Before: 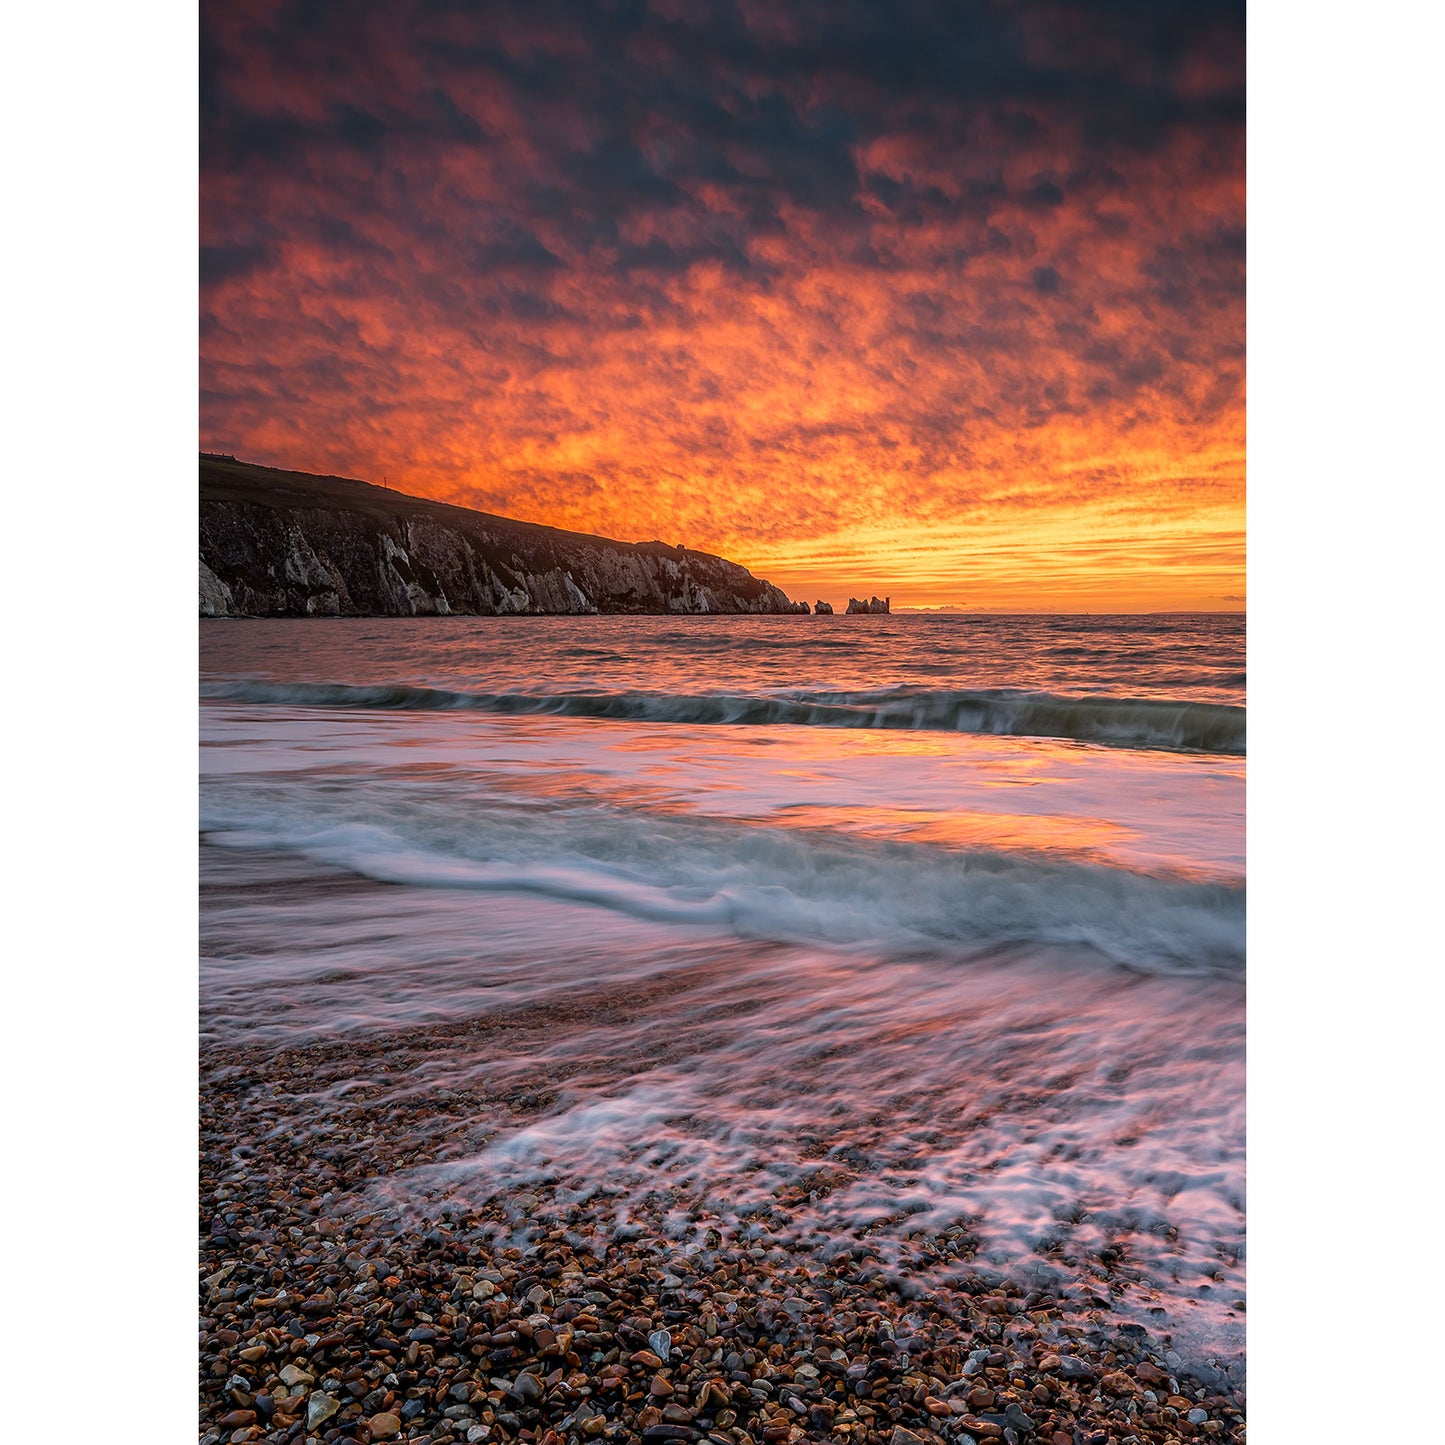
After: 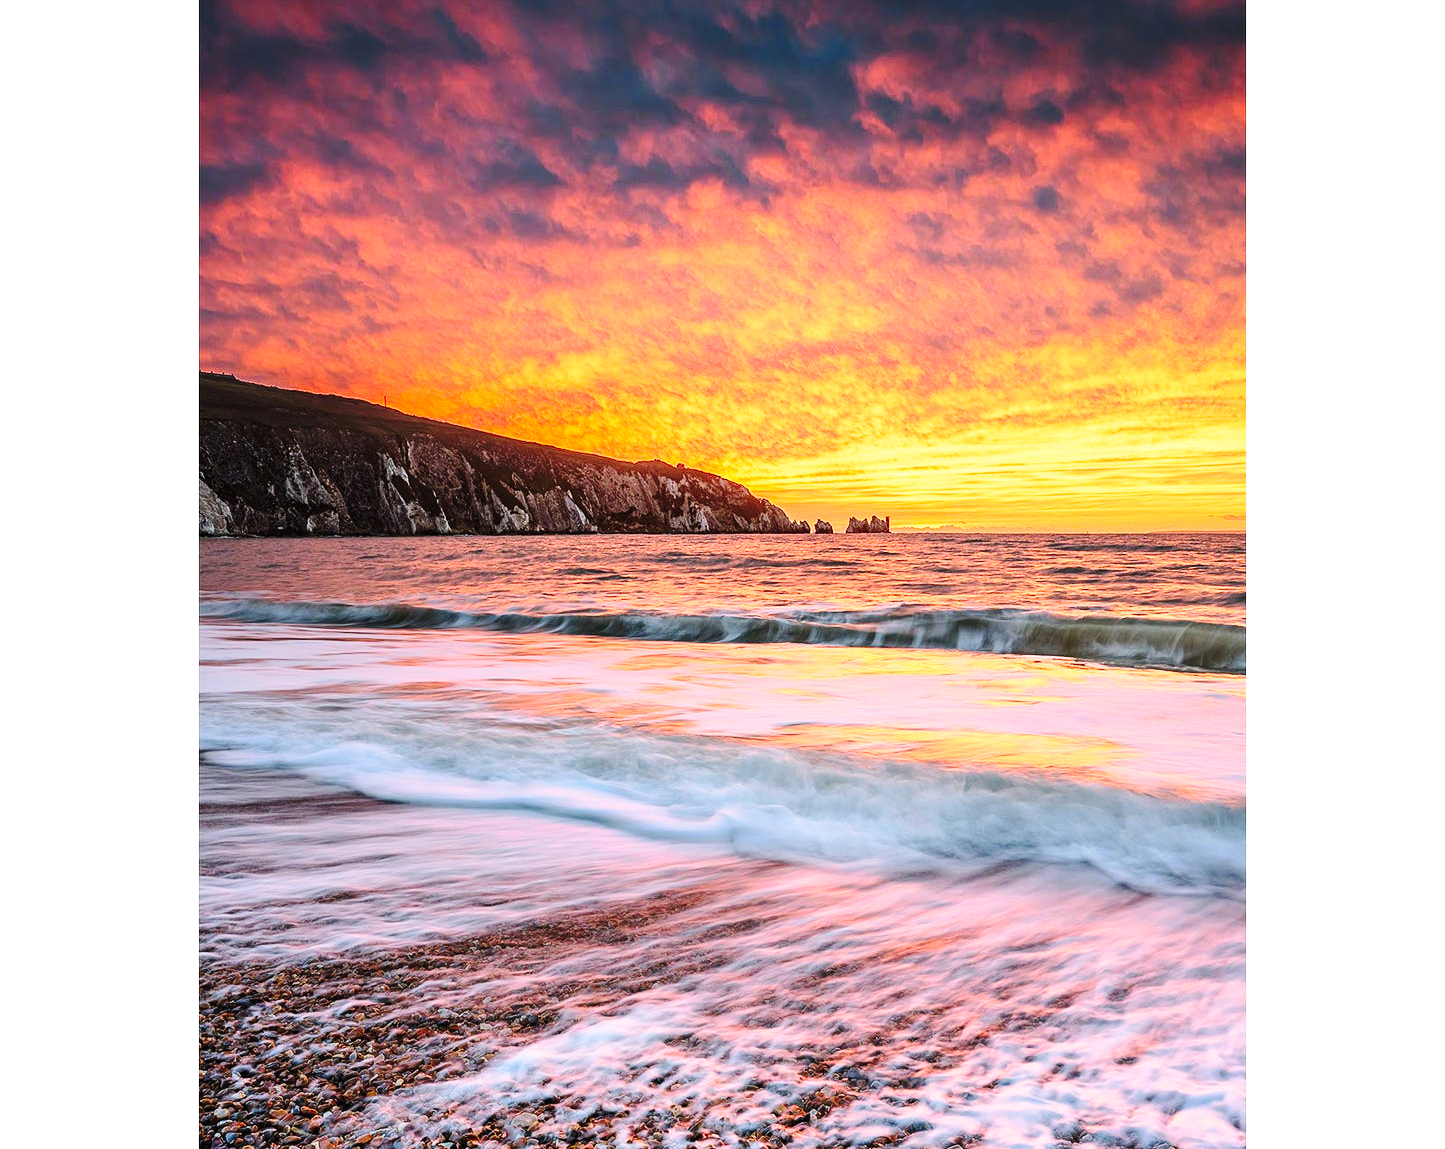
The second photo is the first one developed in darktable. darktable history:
contrast brightness saturation: contrast 0.196, brightness 0.165, saturation 0.23
base curve: curves: ch0 [(0, 0) (0.028, 0.03) (0.121, 0.232) (0.46, 0.748) (0.859, 0.968) (1, 1)], preserve colors none
crop and rotate: top 5.663%, bottom 14.787%
